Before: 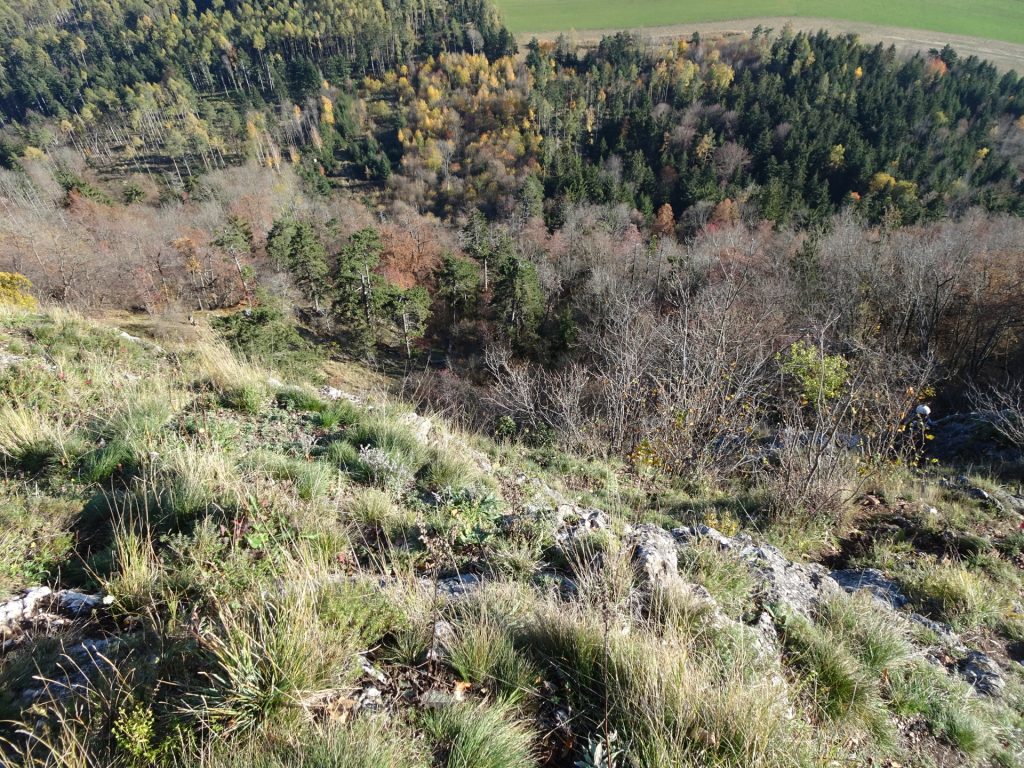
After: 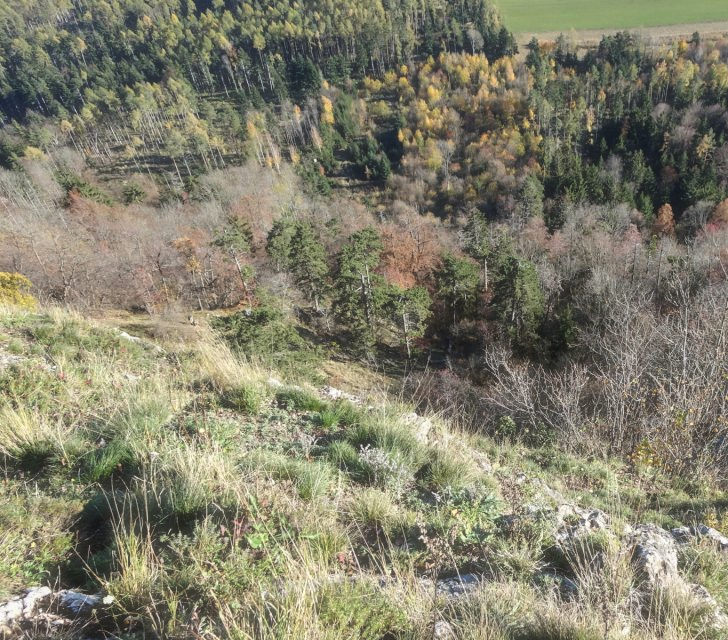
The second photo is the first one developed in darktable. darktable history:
crop: right 28.885%, bottom 16.626%
exposure: compensate highlight preservation false
haze removal: strength -0.1, adaptive false
local contrast: detail 110%
